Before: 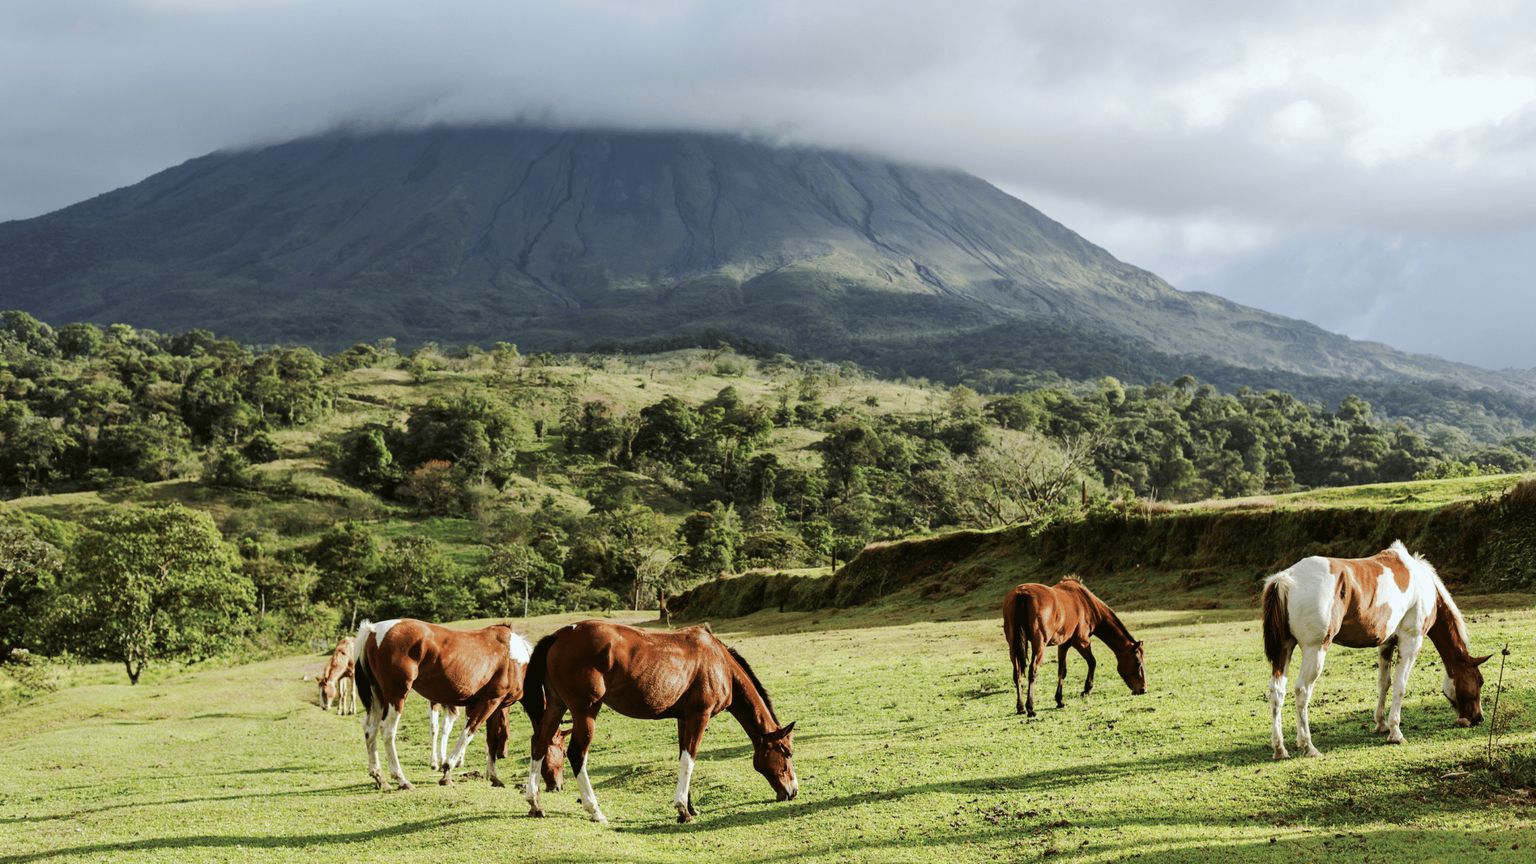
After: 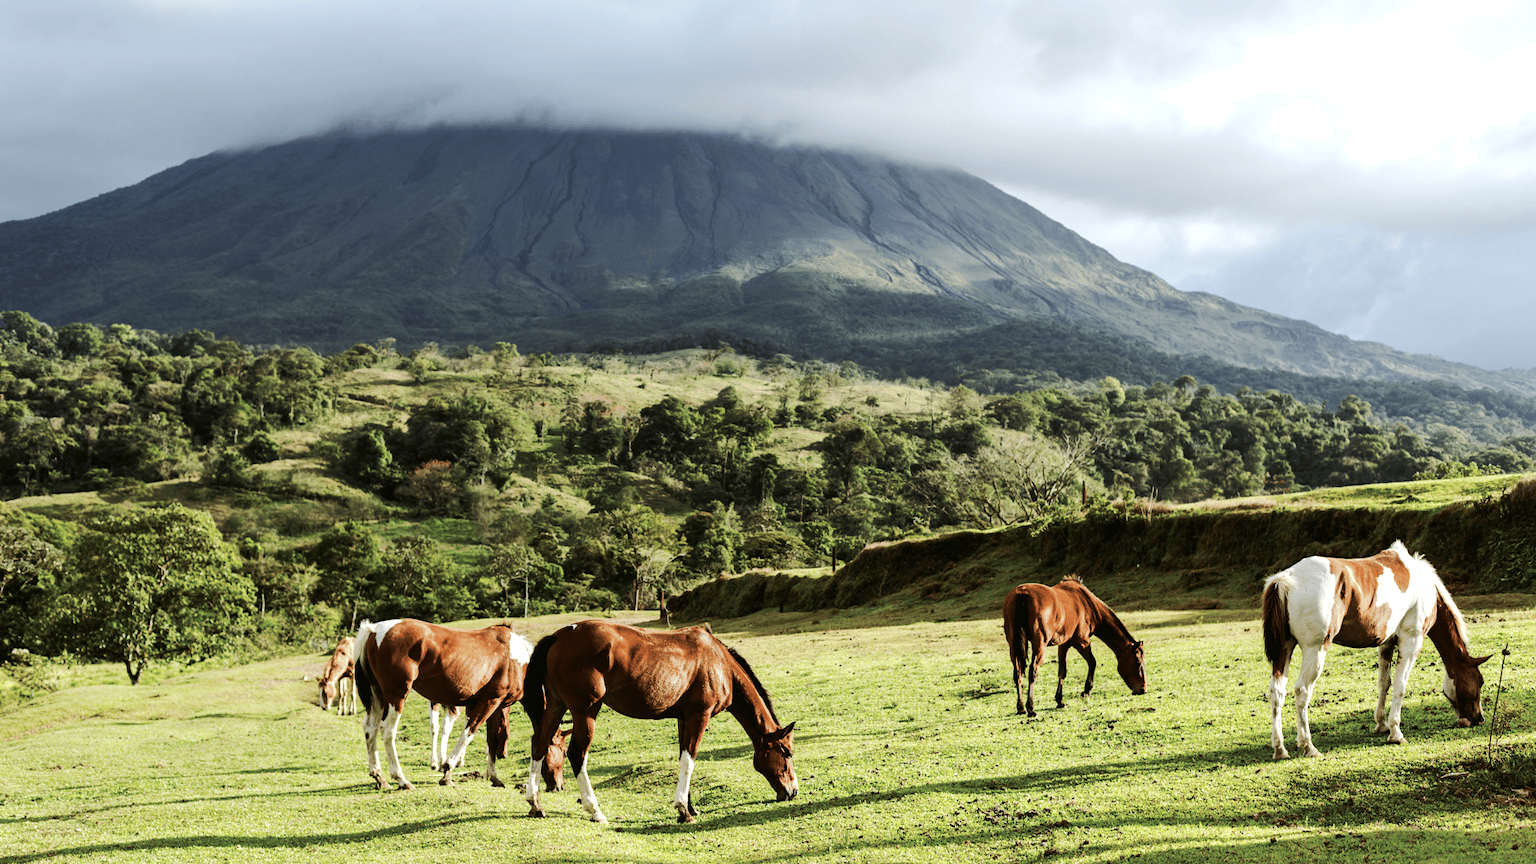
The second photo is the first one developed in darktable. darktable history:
tone equalizer: -8 EV -0.394 EV, -7 EV -0.424 EV, -6 EV -0.294 EV, -5 EV -0.256 EV, -3 EV 0.198 EV, -2 EV 0.308 EV, -1 EV 0.388 EV, +0 EV 0.416 EV, edges refinement/feathering 500, mask exposure compensation -1.57 EV, preserve details no
